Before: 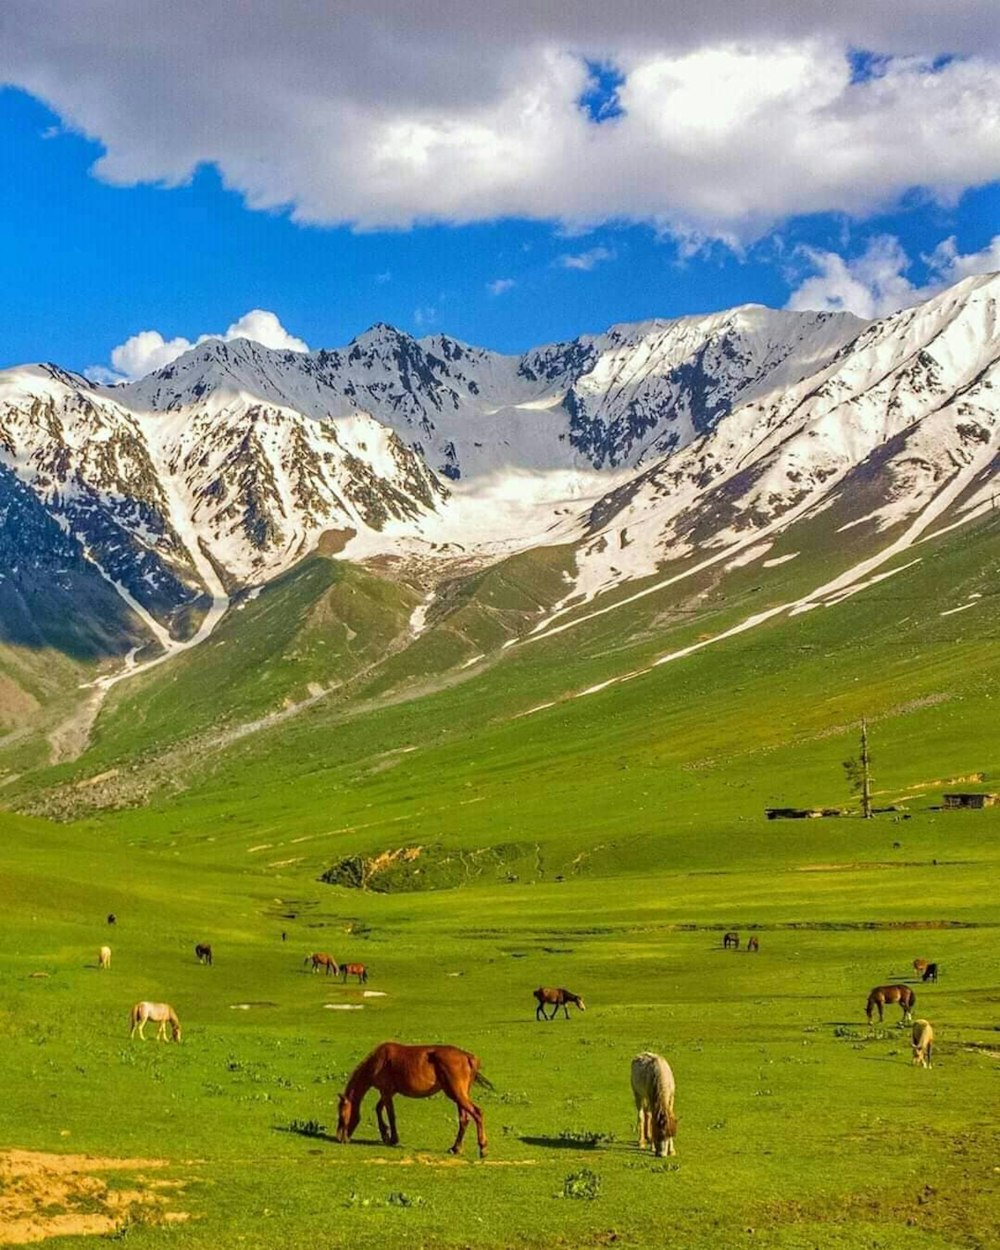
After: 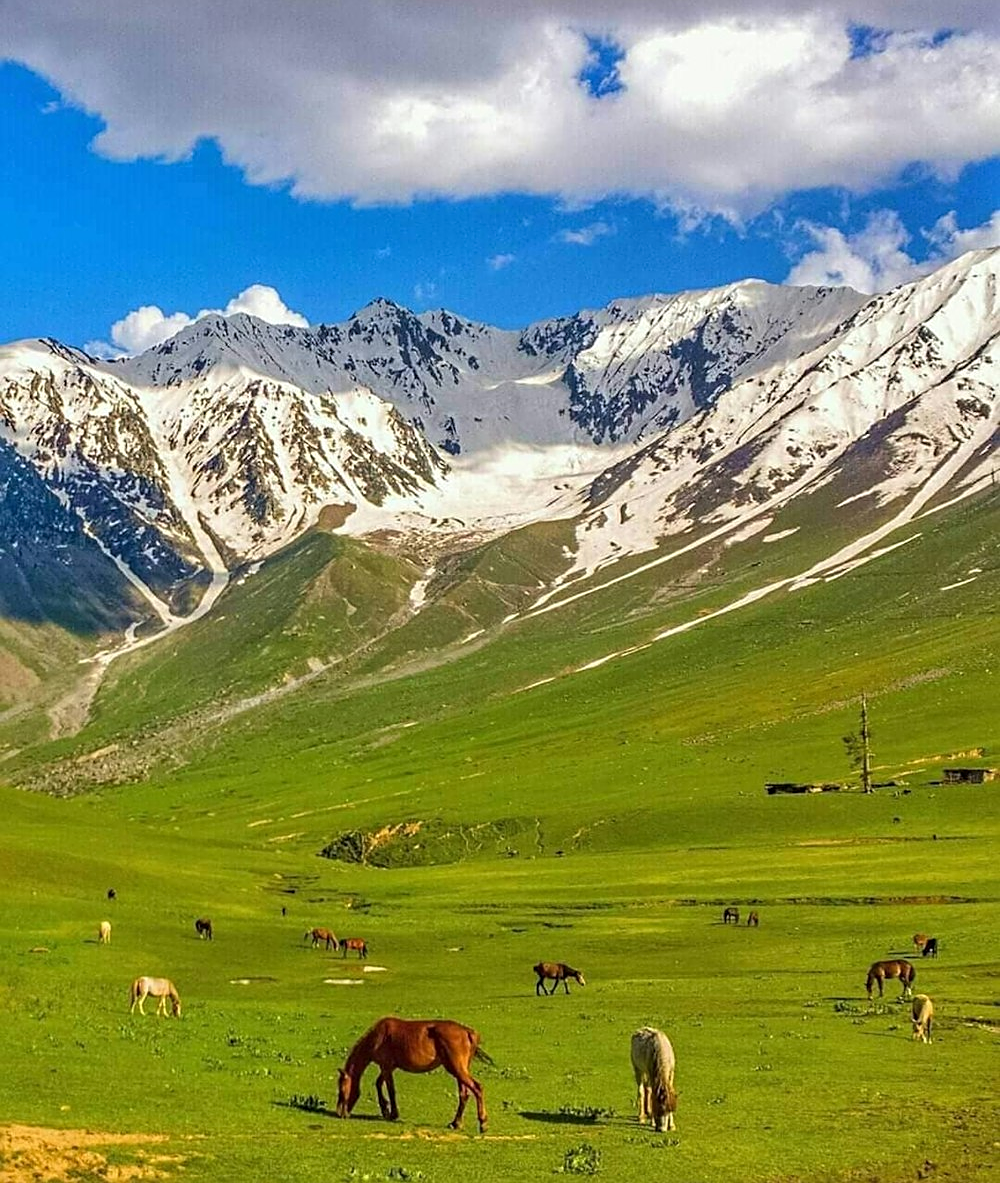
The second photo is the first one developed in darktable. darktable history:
sharpen: amount 0.492
crop and rotate: top 2.071%, bottom 3.277%
